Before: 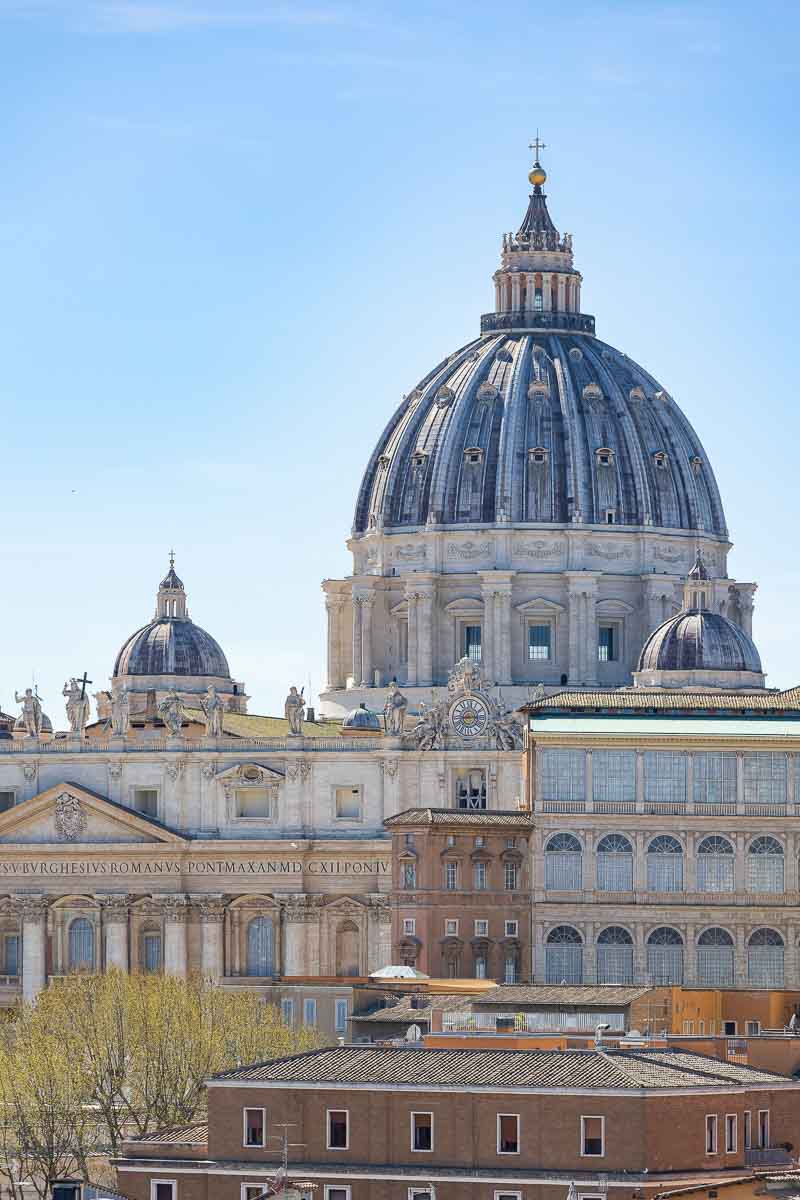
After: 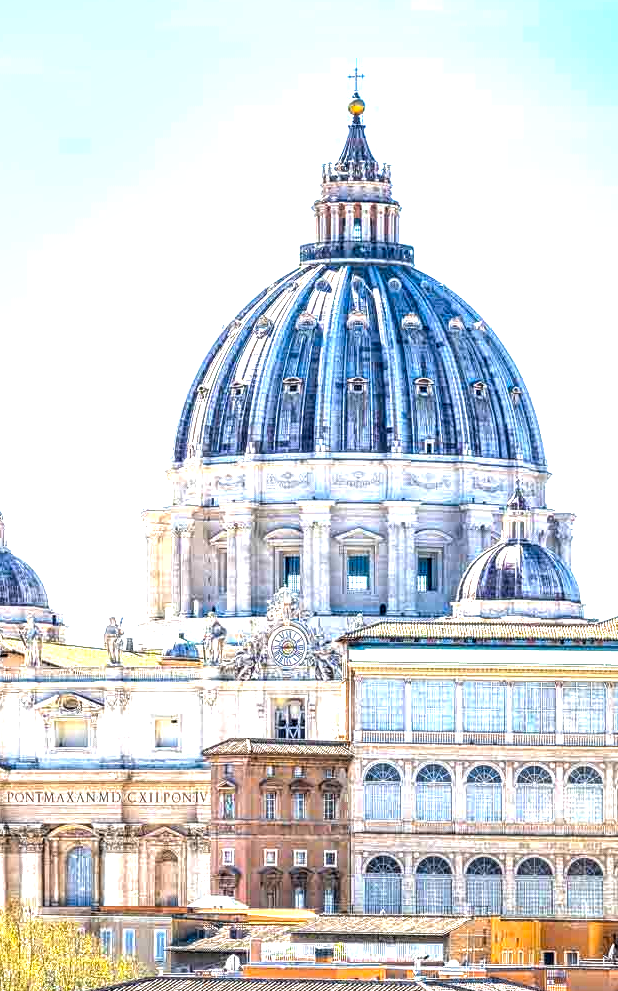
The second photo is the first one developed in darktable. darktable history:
color balance rgb: power › hue 60.93°, linear chroma grading › shadows -29.497%, linear chroma grading › global chroma 35.019%, perceptual saturation grading › global saturation 0.216%
levels: levels [0.018, 0.493, 1]
crop: left 22.736%, top 5.893%, bottom 11.519%
local contrast: highlights 16%, detail 188%
exposure: black level correction 0, exposure 2.104 EV, compensate exposure bias true, compensate highlight preservation false
